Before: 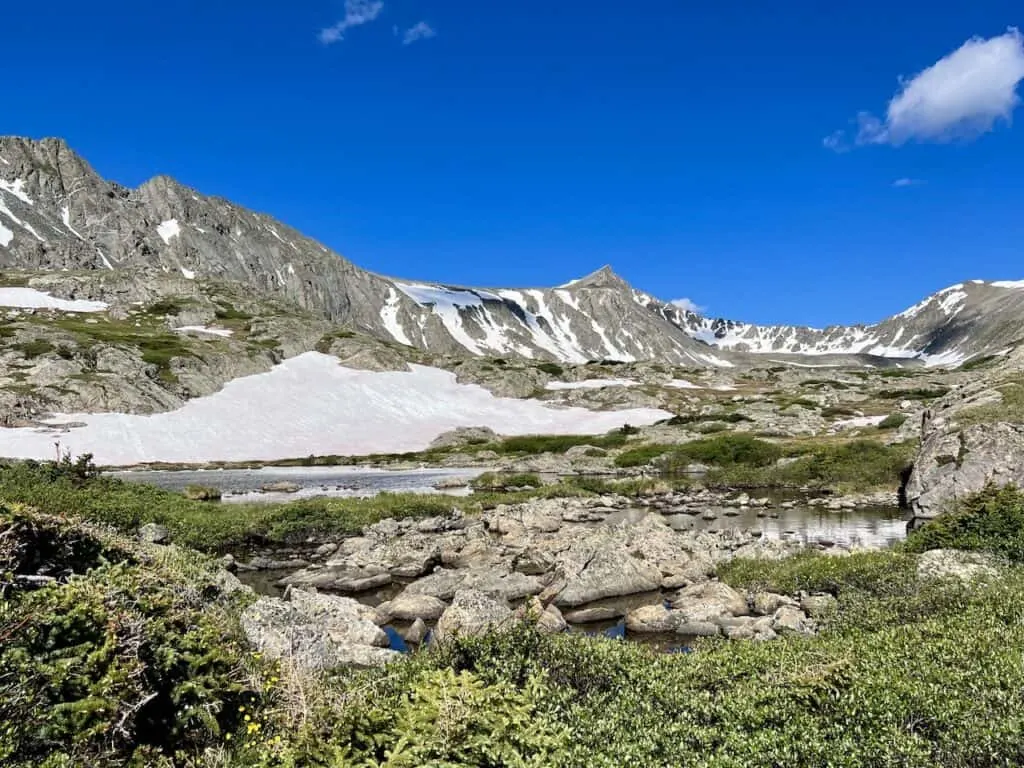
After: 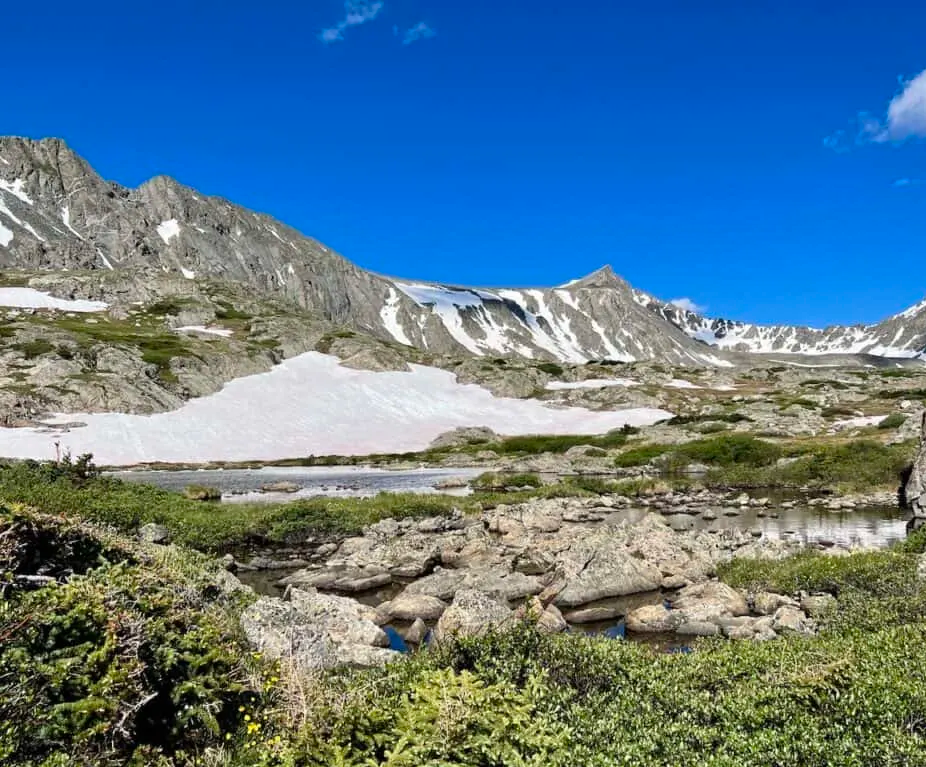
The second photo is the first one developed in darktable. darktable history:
crop: right 9.489%, bottom 0.02%
